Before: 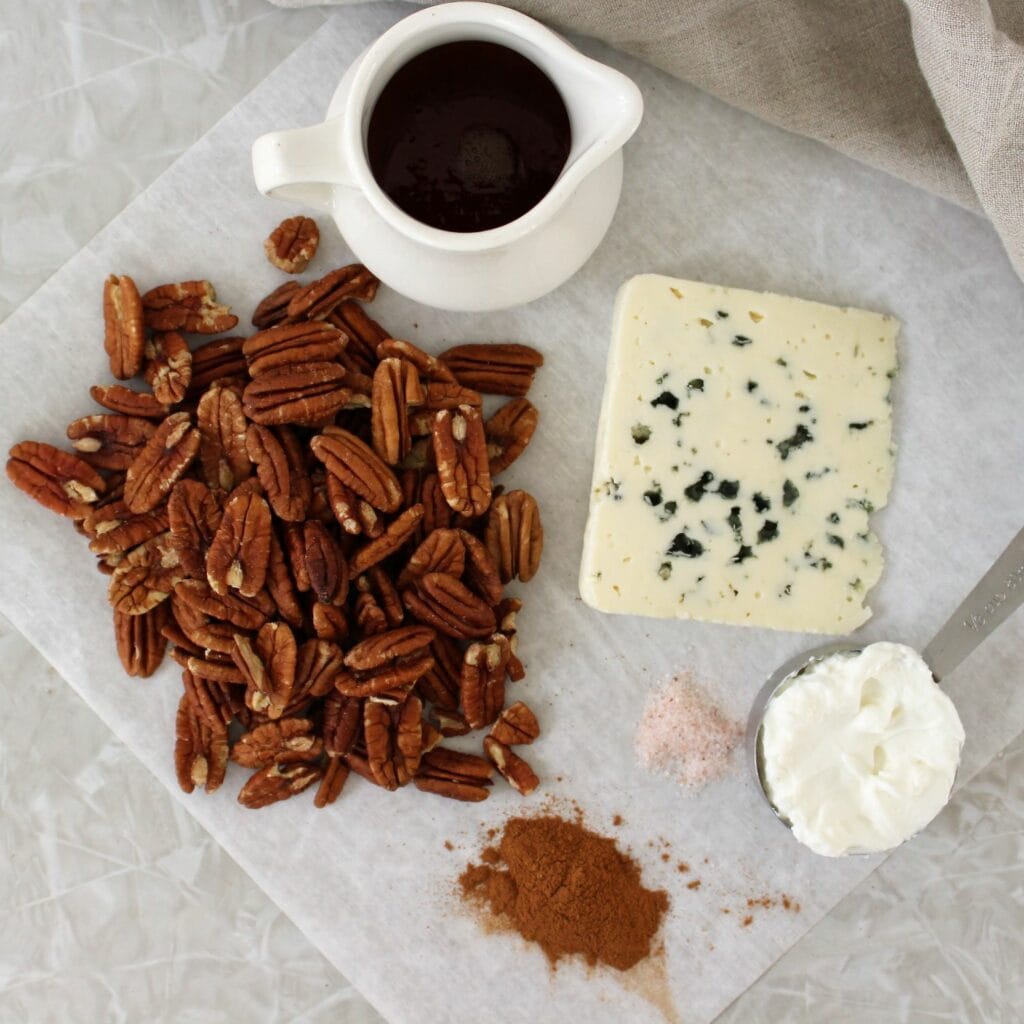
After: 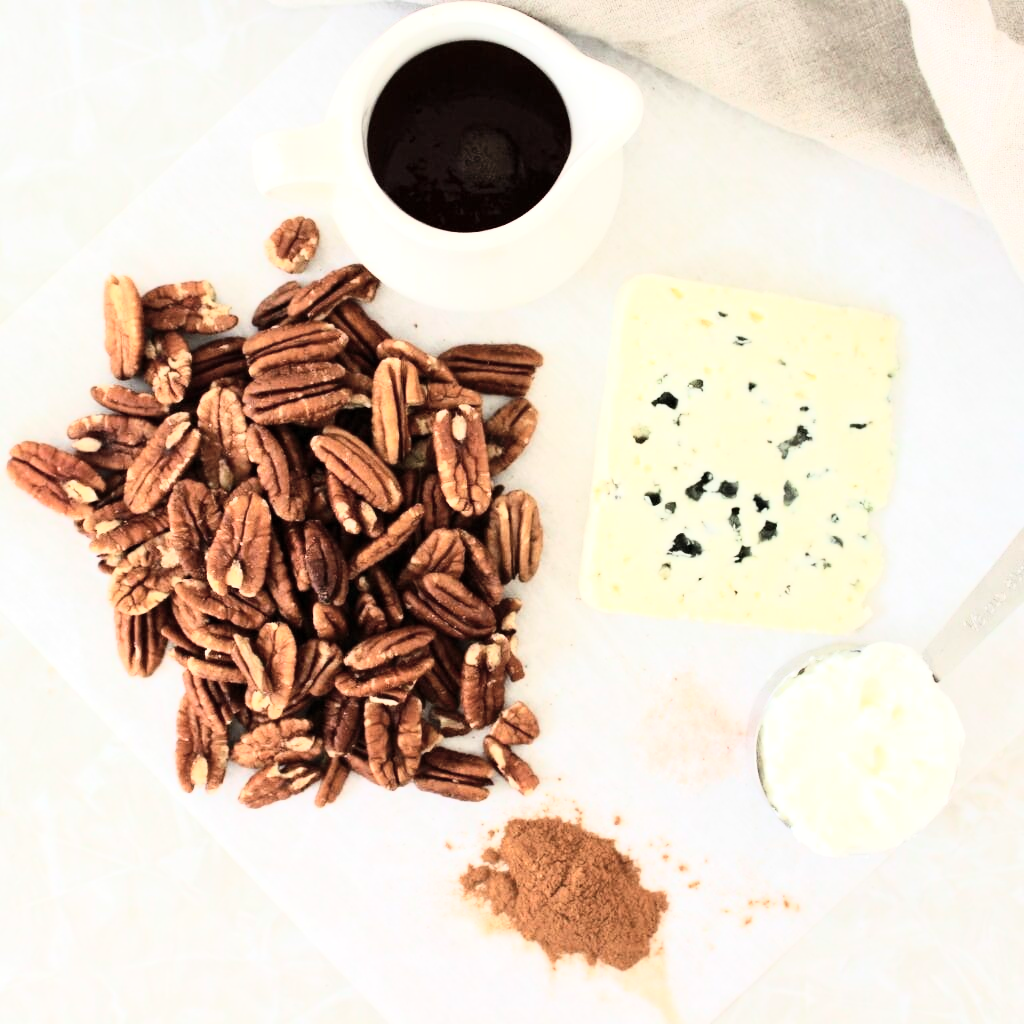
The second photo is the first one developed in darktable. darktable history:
tone curve: curves: ch0 [(0, 0) (0.003, 0.004) (0.011, 0.016) (0.025, 0.035) (0.044, 0.062) (0.069, 0.097) (0.1, 0.143) (0.136, 0.205) (0.177, 0.276) (0.224, 0.36) (0.277, 0.461) (0.335, 0.584) (0.399, 0.686) (0.468, 0.783) (0.543, 0.868) (0.623, 0.927) (0.709, 0.96) (0.801, 0.974) (0.898, 0.986) (1, 1)], color space Lab, independent channels, preserve colors none
tone equalizer: -8 EV -0.456 EV, -7 EV -0.42 EV, -6 EV -0.336 EV, -5 EV -0.247 EV, -3 EV 0.239 EV, -2 EV 0.325 EV, -1 EV 0.403 EV, +0 EV 0.396 EV
